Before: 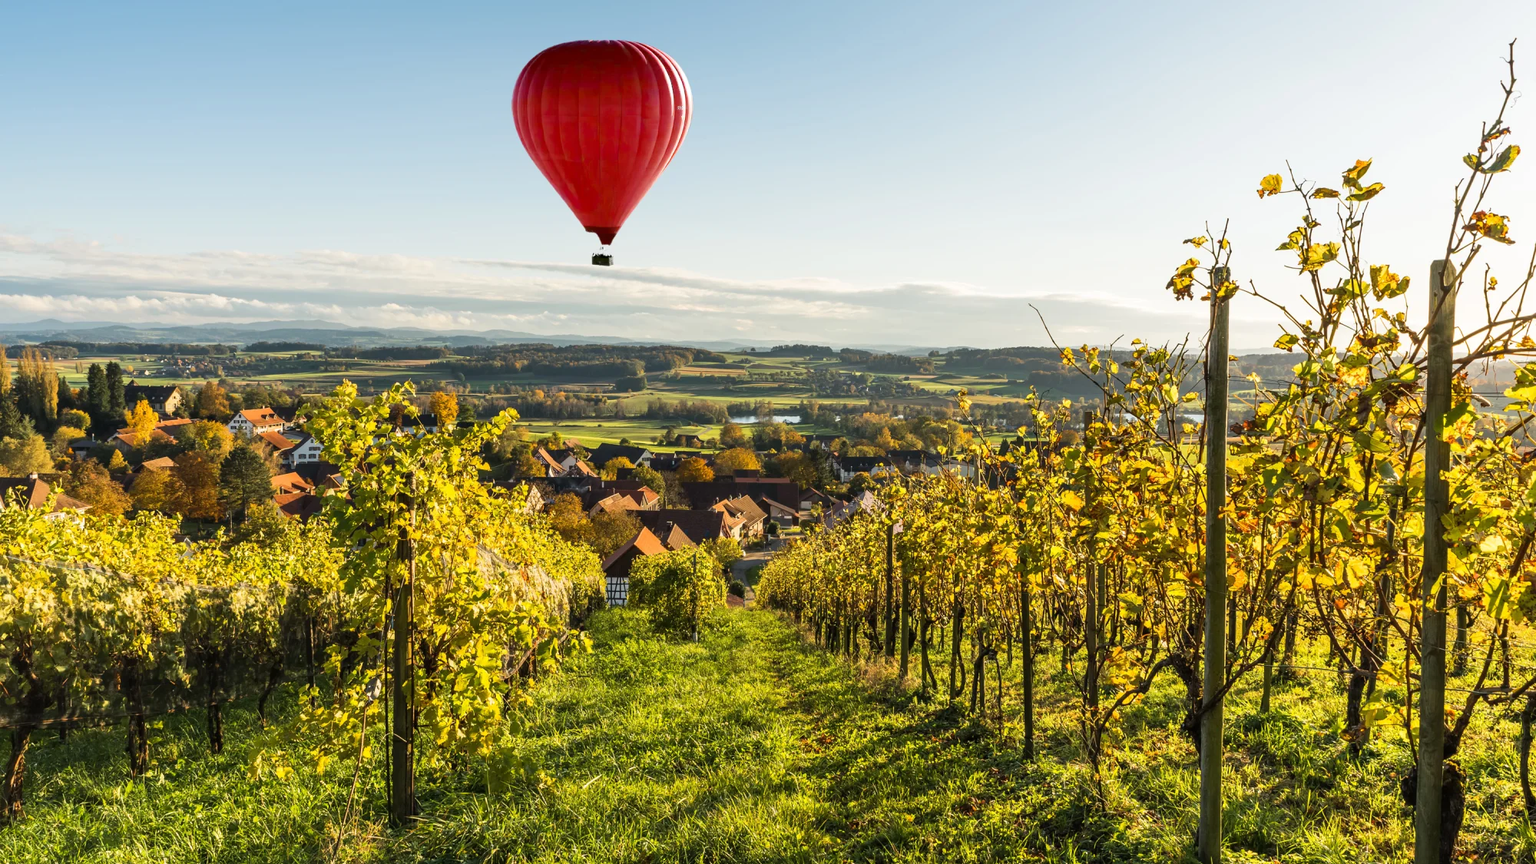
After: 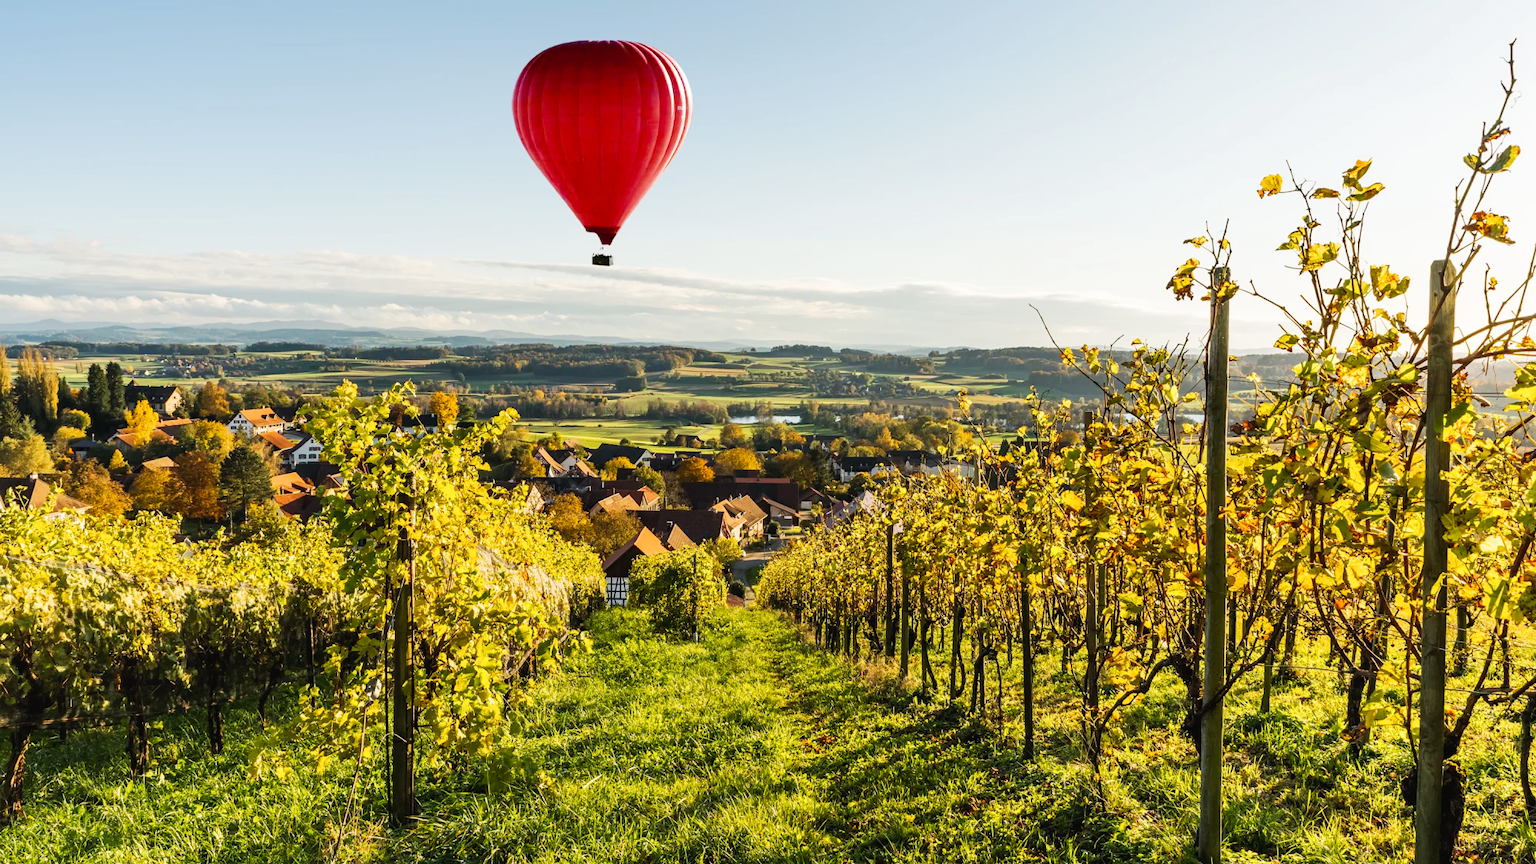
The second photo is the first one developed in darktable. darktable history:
tone curve: curves: ch0 [(0, 0.018) (0.061, 0.041) (0.205, 0.191) (0.289, 0.292) (0.39, 0.424) (0.493, 0.551) (0.666, 0.743) (0.795, 0.841) (1, 0.998)]; ch1 [(0, 0) (0.385, 0.343) (0.439, 0.415) (0.494, 0.498) (0.501, 0.501) (0.51, 0.496) (0.548, 0.554) (0.586, 0.61) (0.684, 0.658) (0.783, 0.804) (1, 1)]; ch2 [(0, 0) (0.304, 0.31) (0.403, 0.399) (0.441, 0.428) (0.47, 0.469) (0.498, 0.496) (0.524, 0.538) (0.566, 0.588) (0.648, 0.665) (0.697, 0.699) (1, 1)], preserve colors none
